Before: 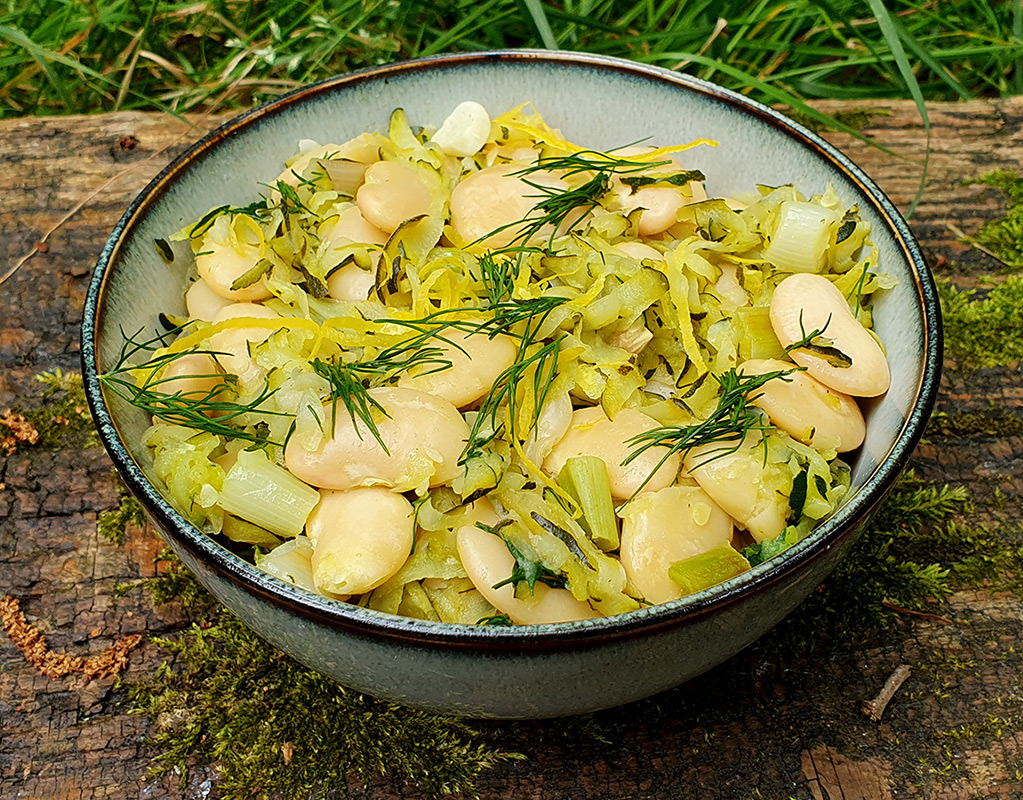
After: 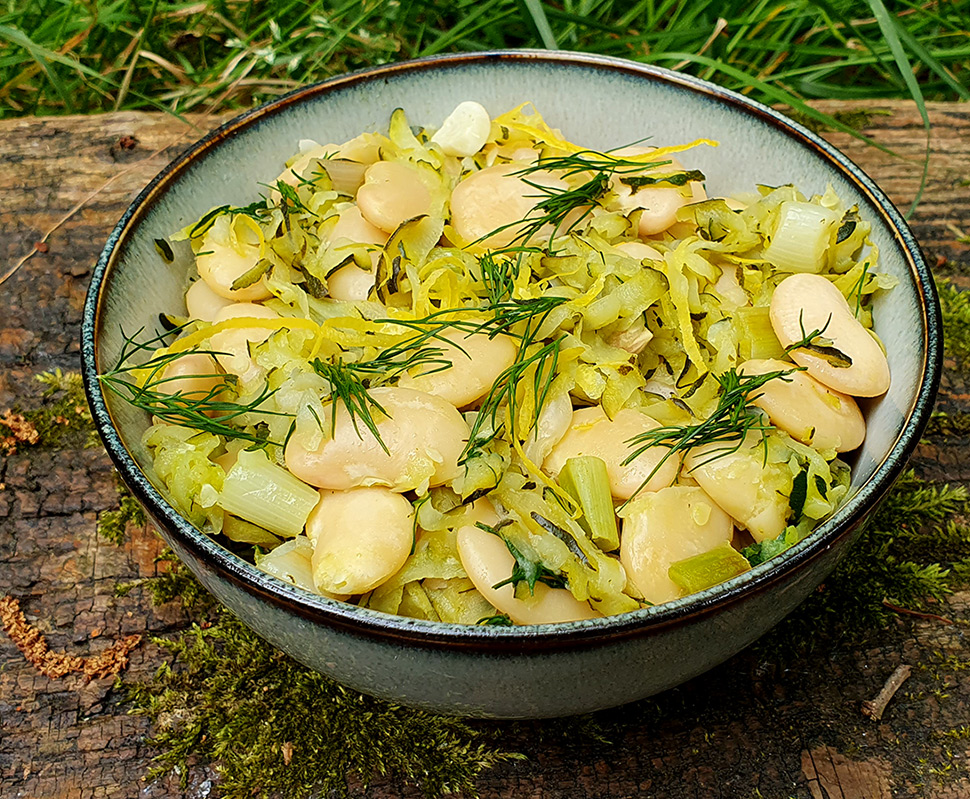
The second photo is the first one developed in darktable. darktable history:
crop and rotate: left 0%, right 5.158%
